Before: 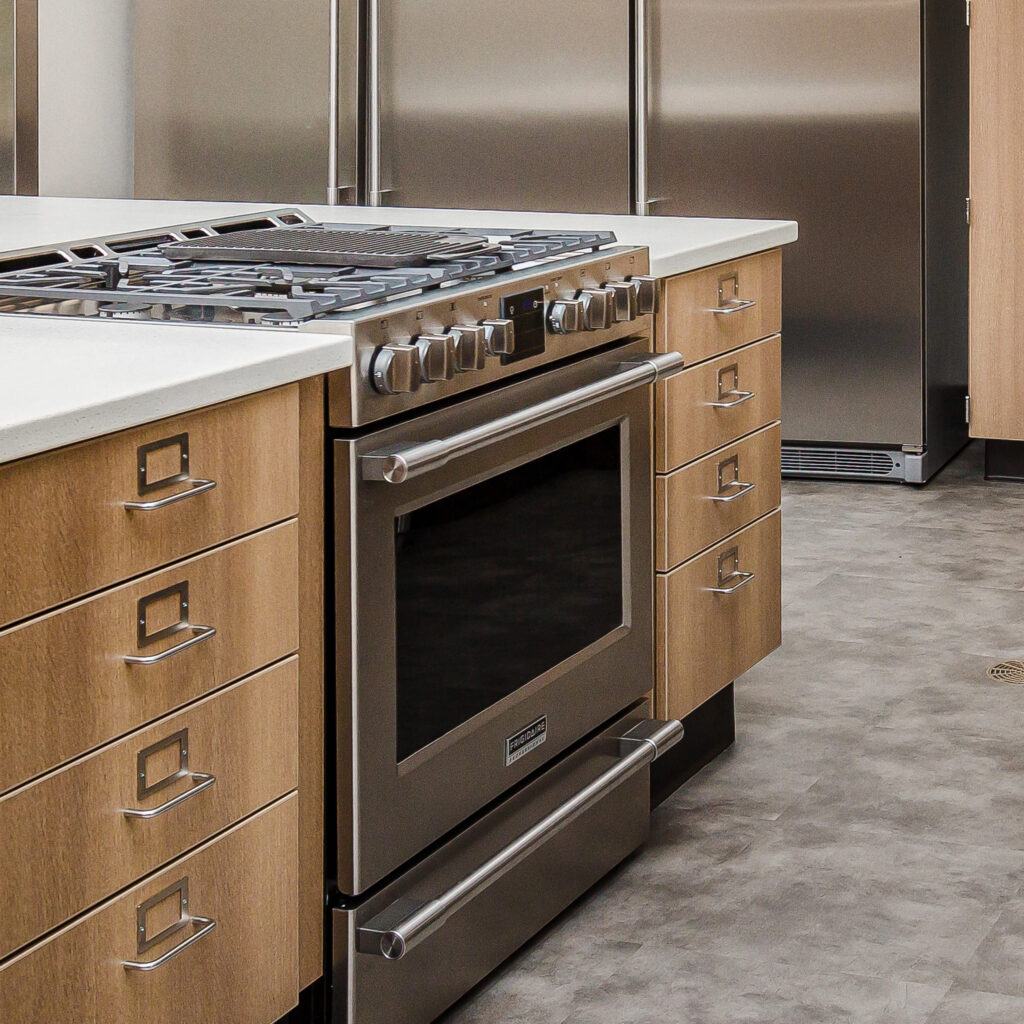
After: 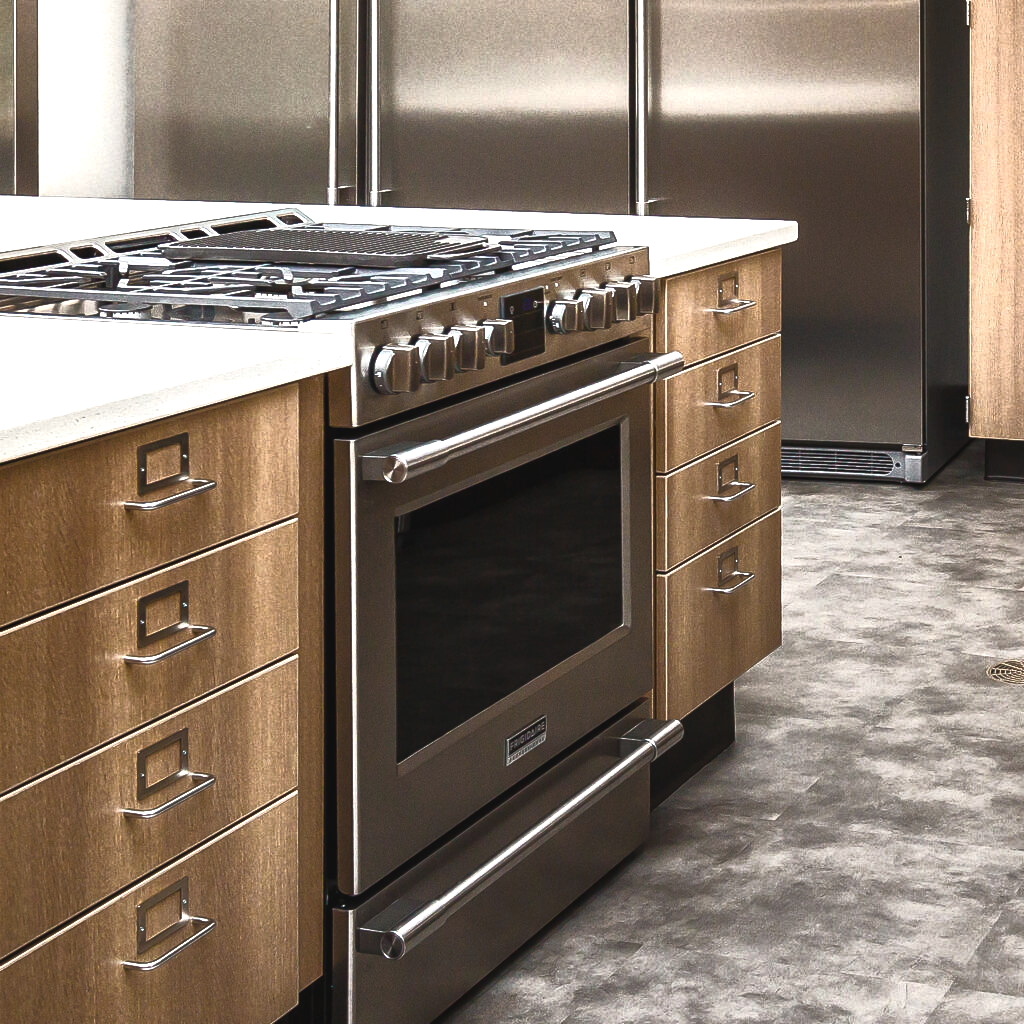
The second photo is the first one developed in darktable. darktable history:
exposure: black level correction -0.005, exposure 1.002 EV, compensate highlight preservation false
base curve: curves: ch0 [(0, 0) (0.564, 0.291) (0.802, 0.731) (1, 1)]
